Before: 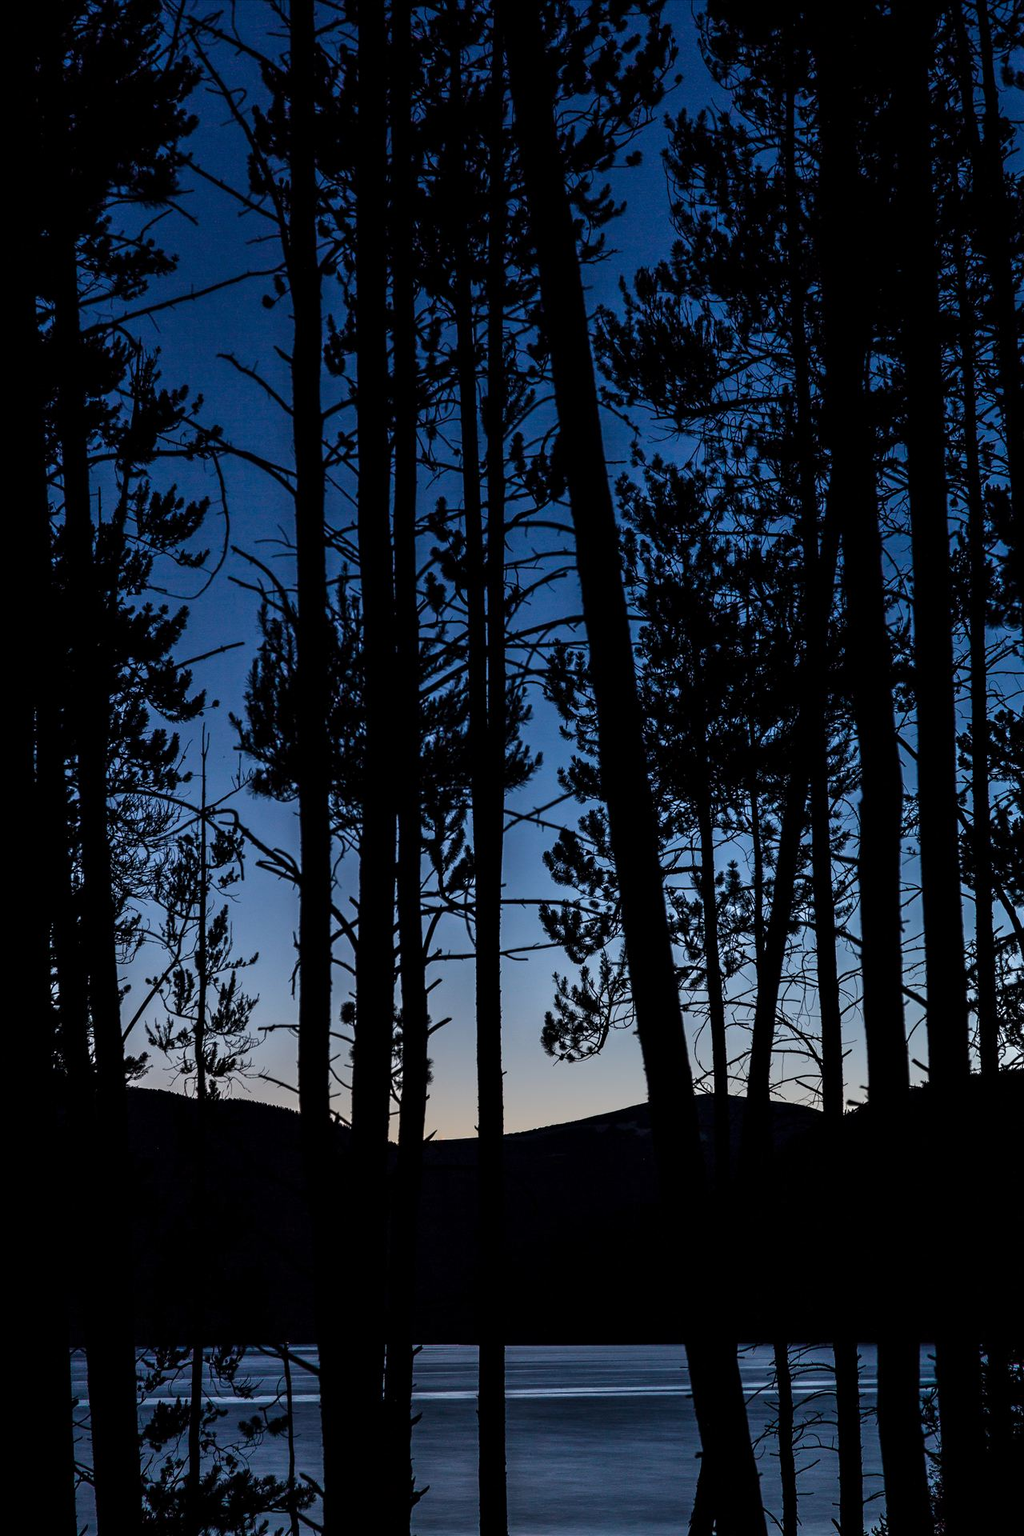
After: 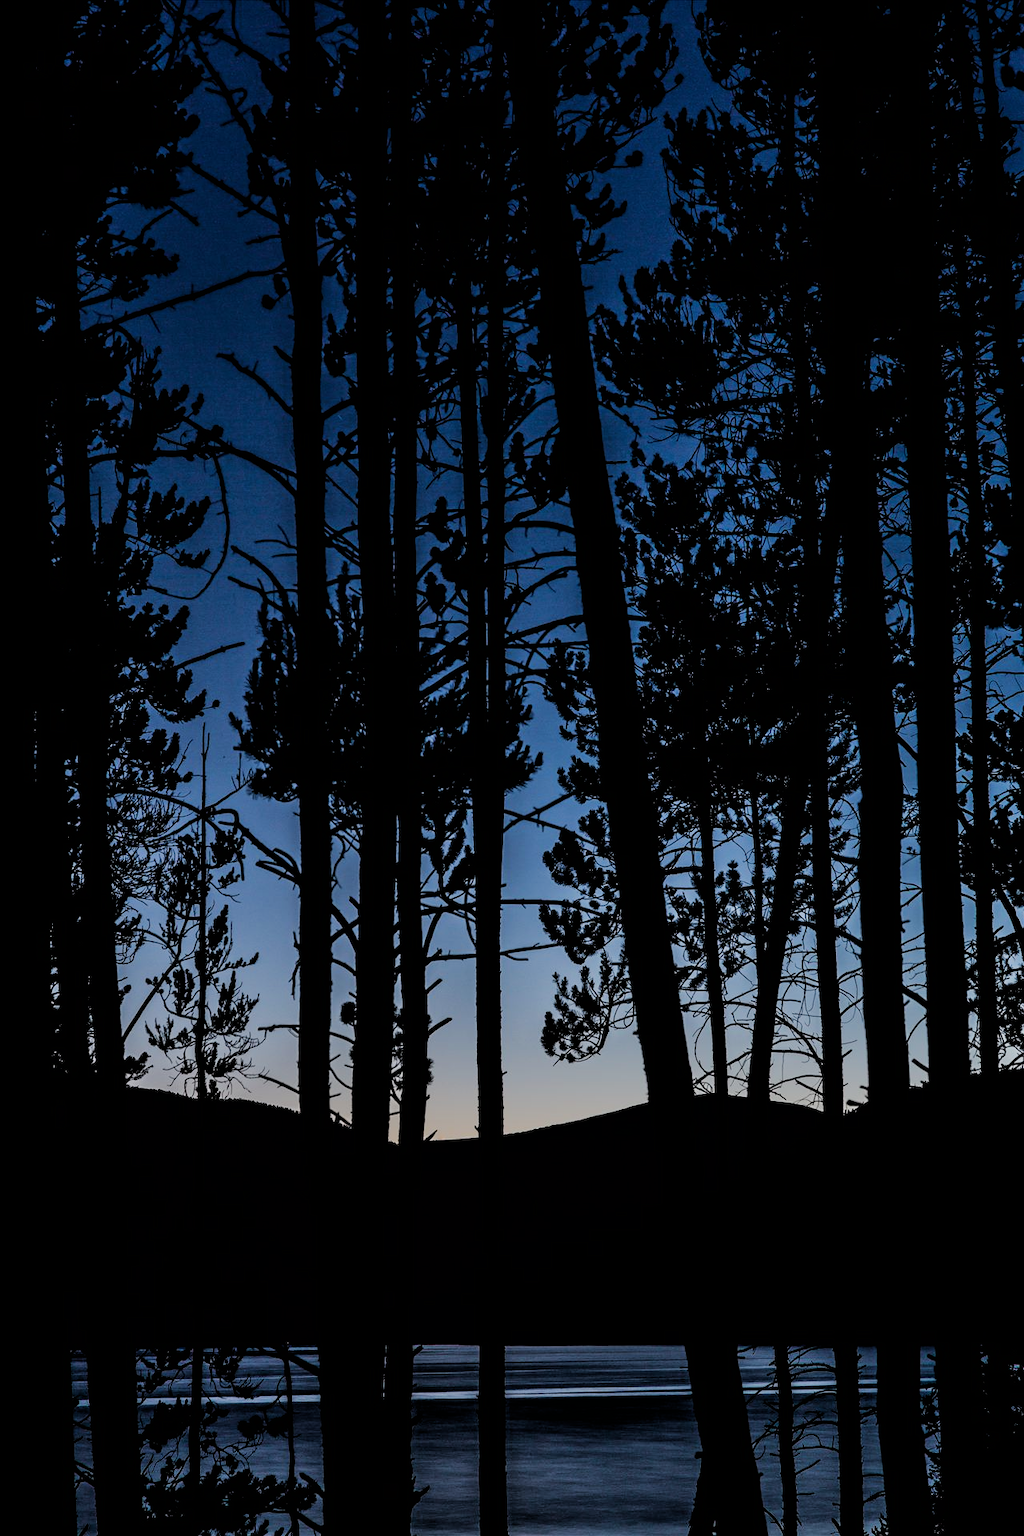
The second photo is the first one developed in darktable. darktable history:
filmic rgb: black relative exposure -2.73 EV, white relative exposure 4.56 EV, threshold 5.99 EV, hardness 1.7, contrast 1.257, enable highlight reconstruction true
